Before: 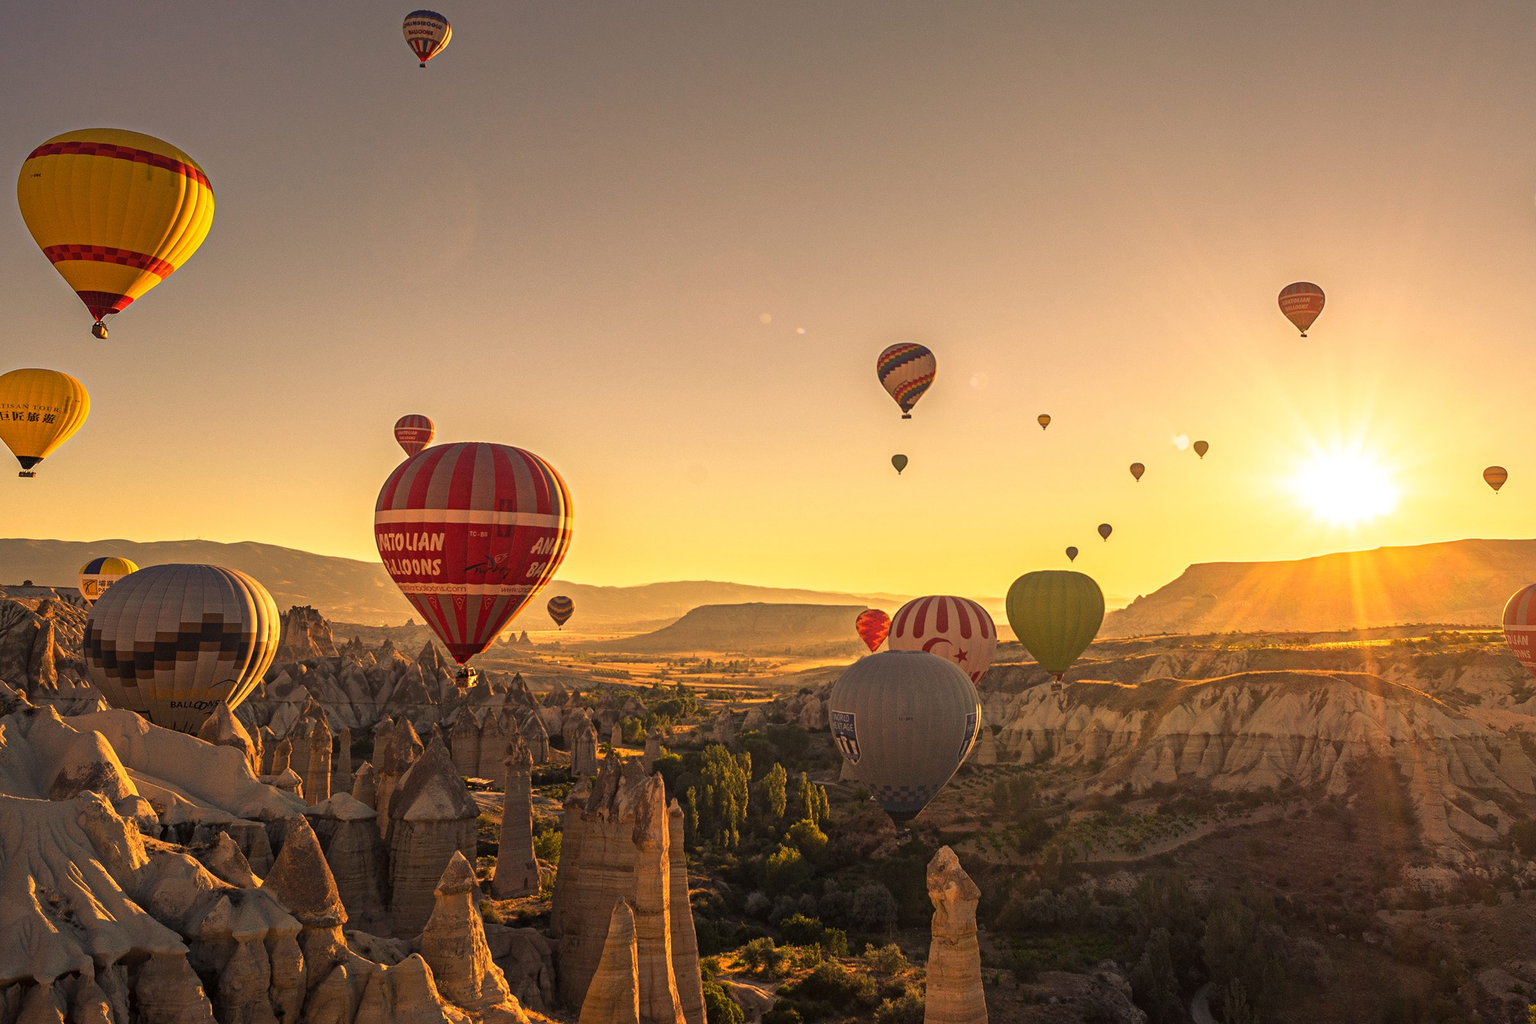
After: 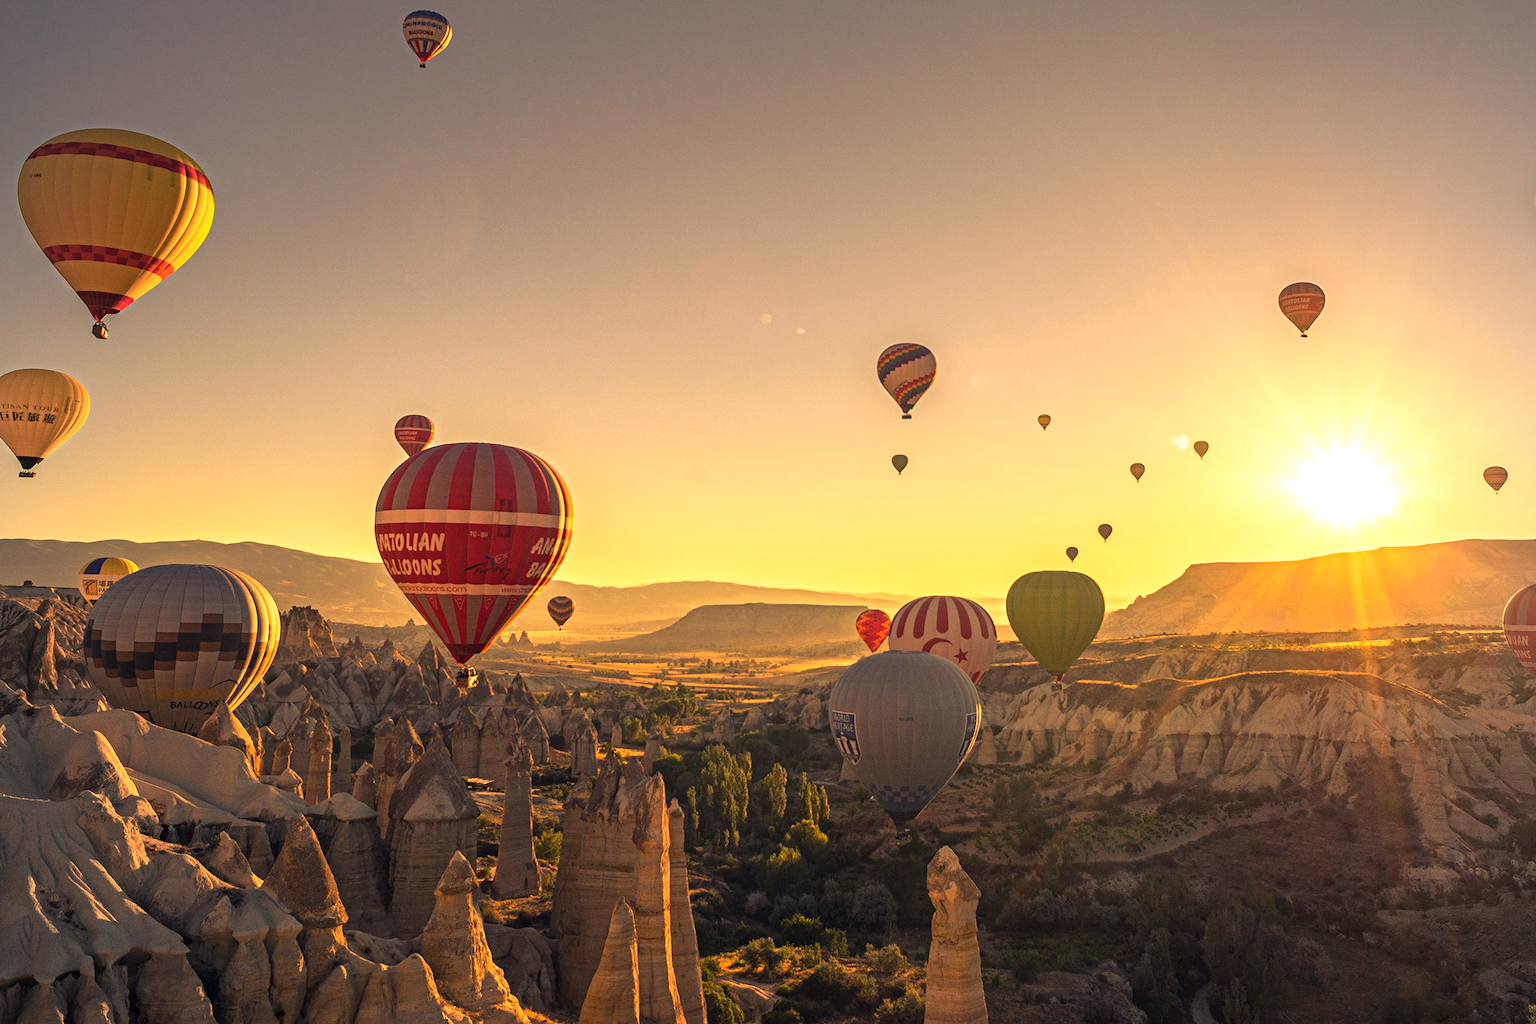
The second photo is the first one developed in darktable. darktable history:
vignetting: brightness -0.167
color correction: highlights a* 0.207, highlights b* 2.7, shadows a* -0.874, shadows b* -4.78
tone equalizer: on, module defaults
exposure: exposure 0.178 EV, compensate exposure bias true, compensate highlight preservation false
